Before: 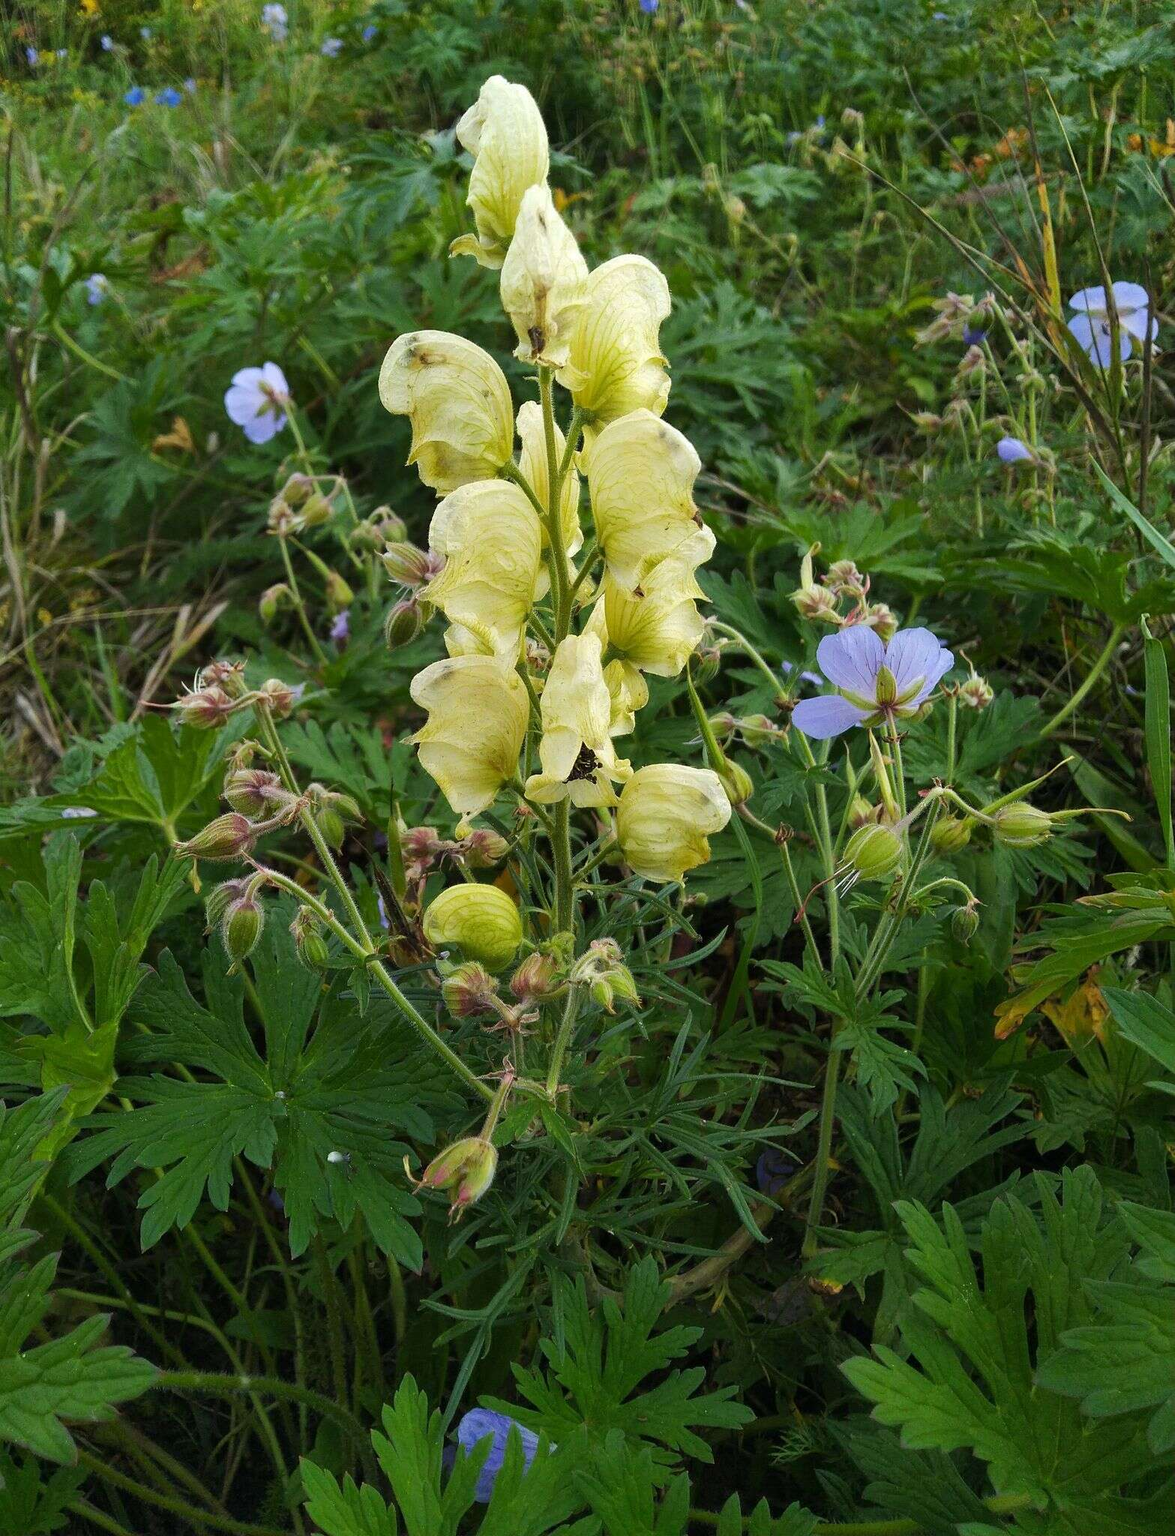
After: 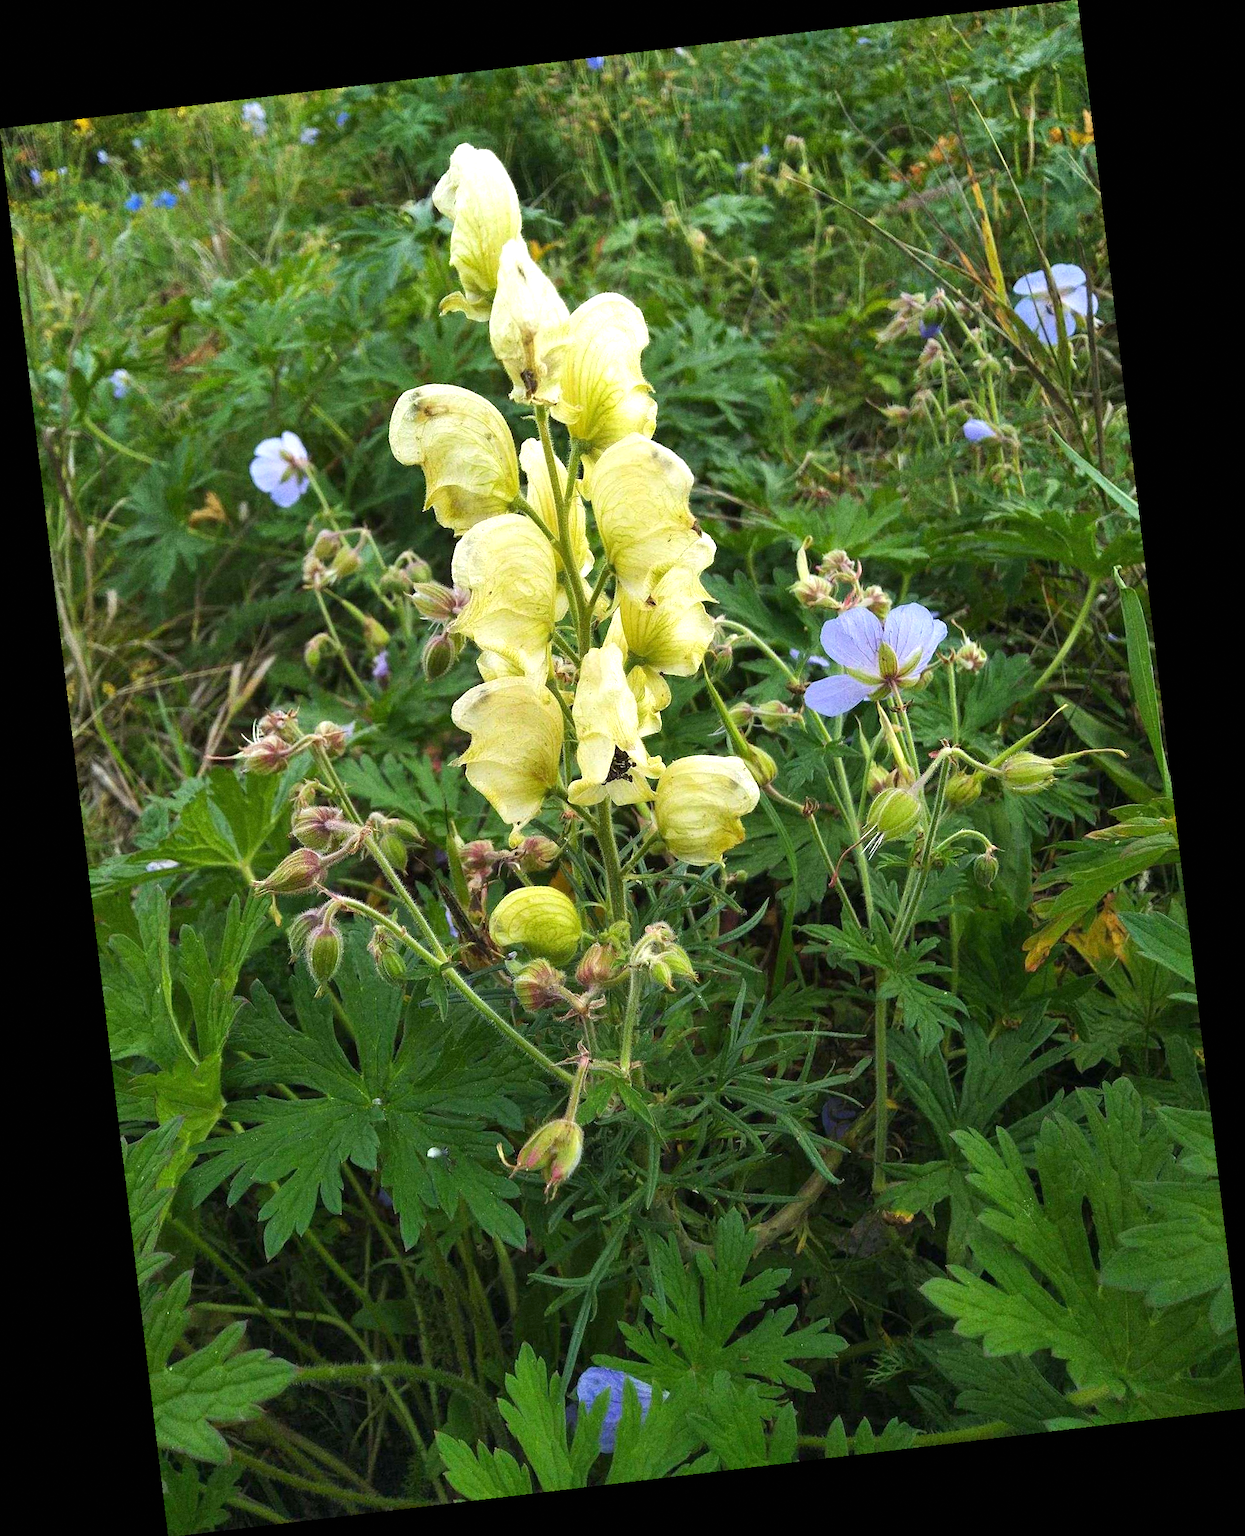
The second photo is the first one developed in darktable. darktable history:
exposure: black level correction 0, exposure 0.6 EV, compensate exposure bias true, compensate highlight preservation false
rotate and perspective: rotation -6.83°, automatic cropping off
grain: coarseness 7.08 ISO, strength 21.67%, mid-tones bias 59.58%
